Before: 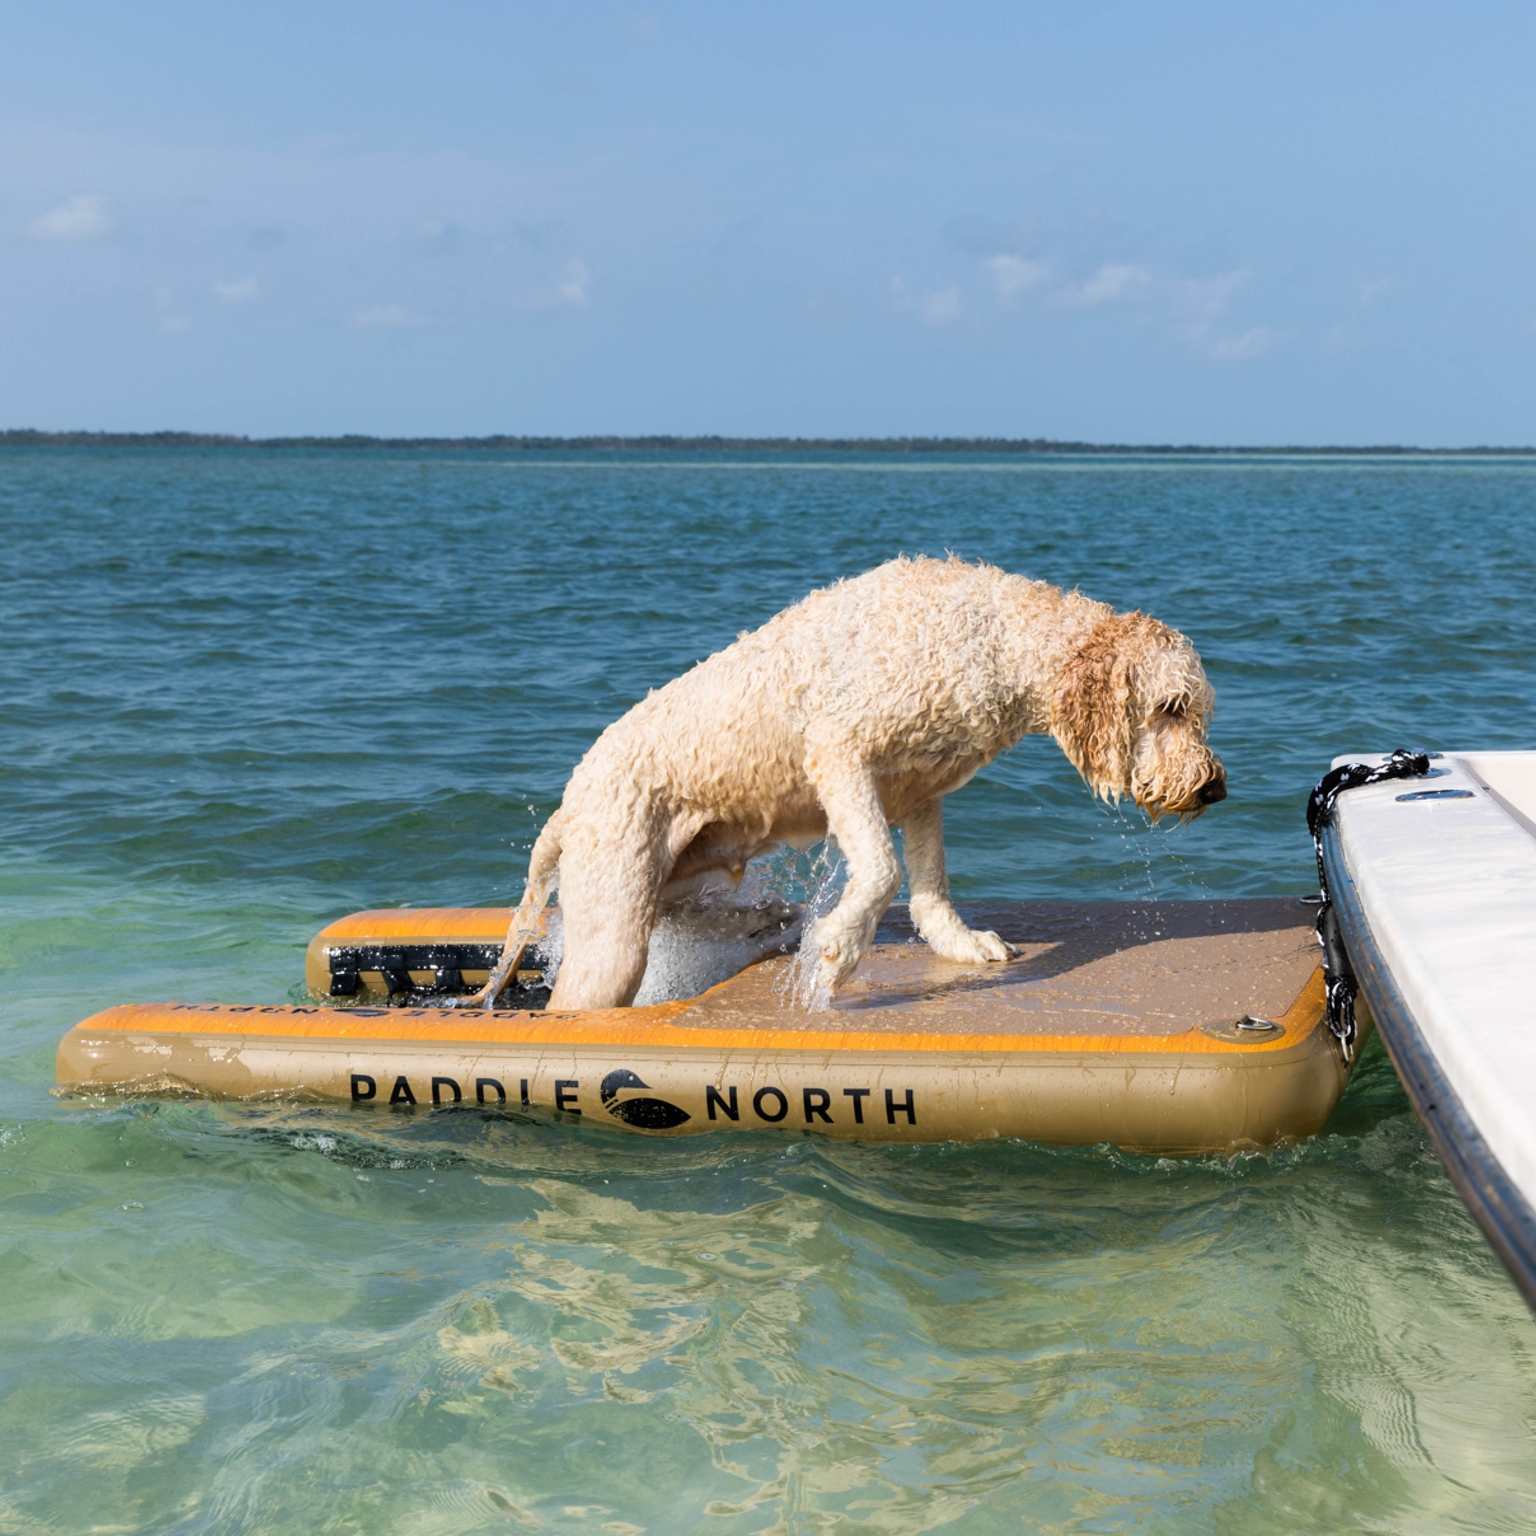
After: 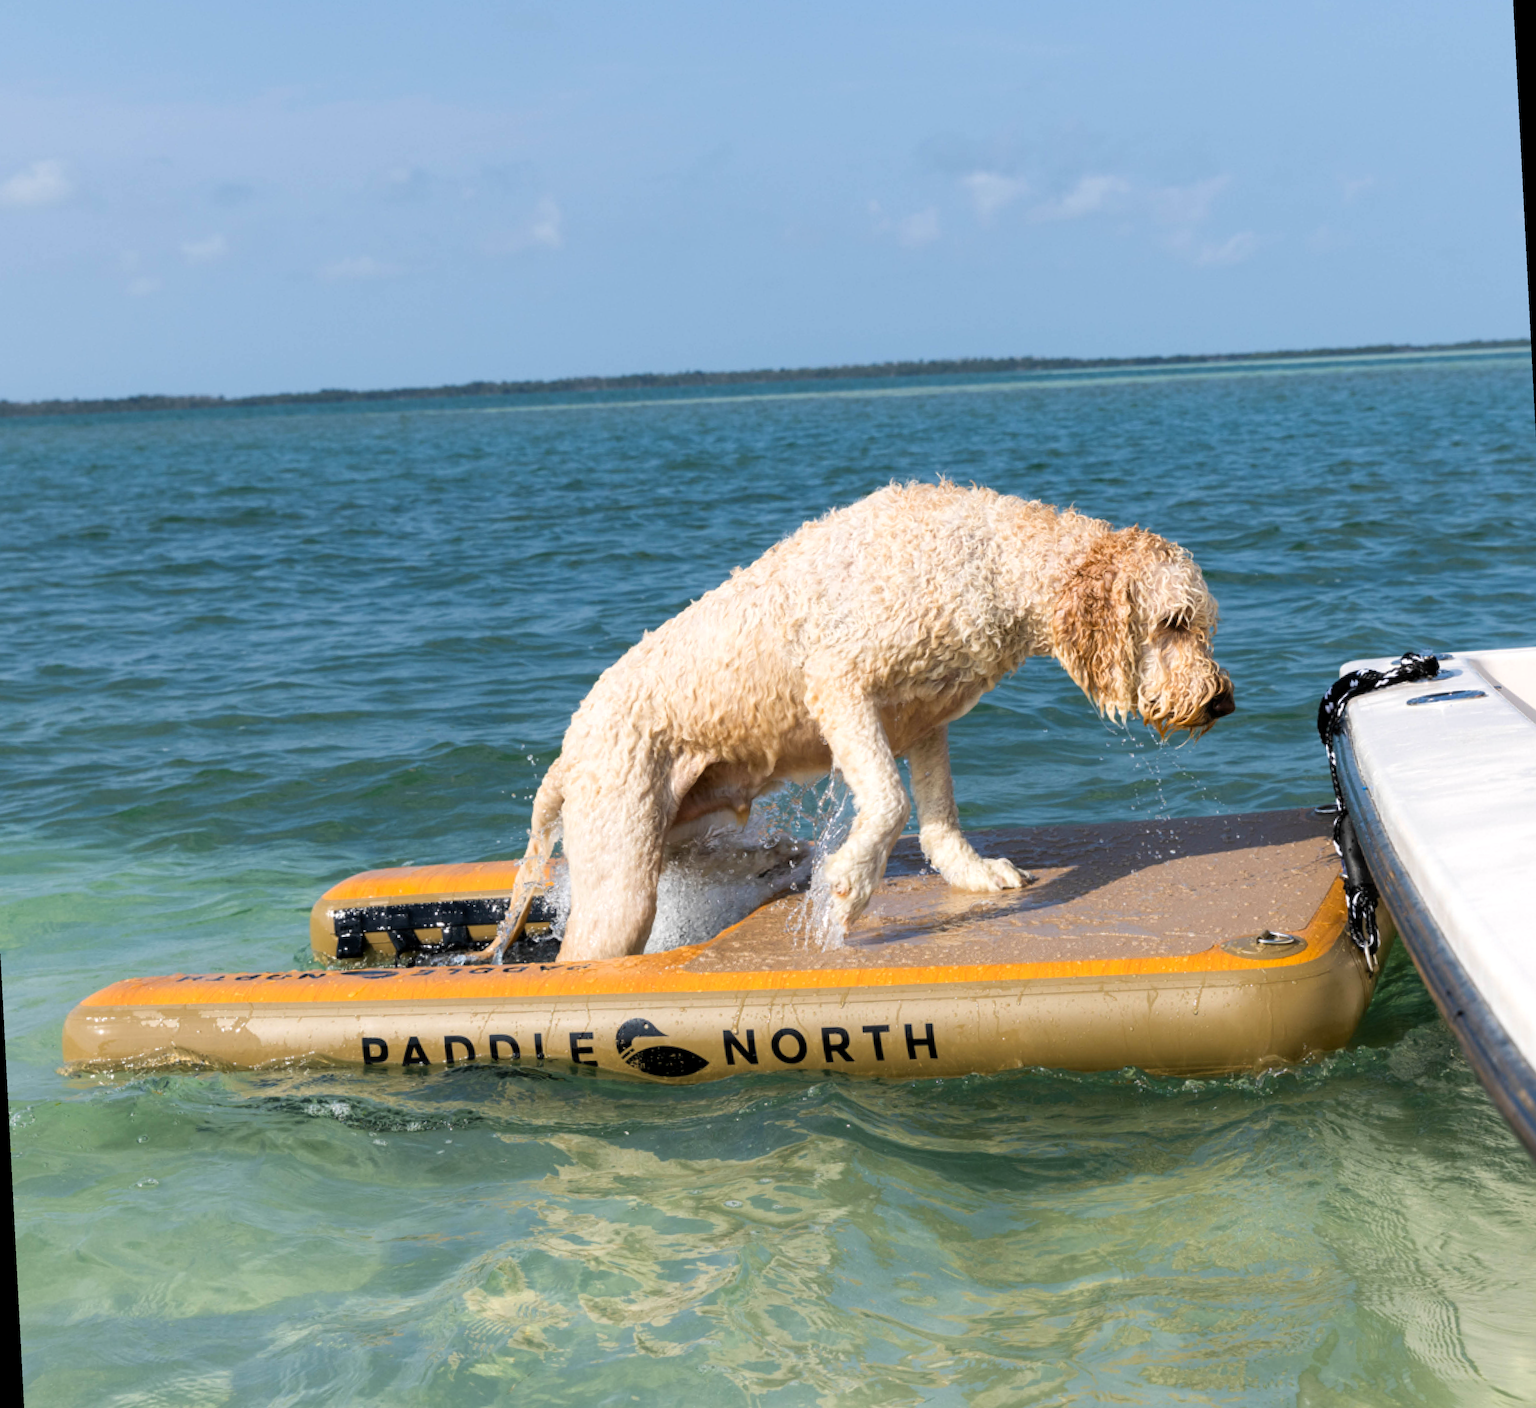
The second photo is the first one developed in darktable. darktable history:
exposure: black level correction 0.001, exposure 0.14 EV, compensate highlight preservation false
color zones: curves: ch1 [(0, 0.513) (0.143, 0.524) (0.286, 0.511) (0.429, 0.506) (0.571, 0.503) (0.714, 0.503) (0.857, 0.508) (1, 0.513)]
rotate and perspective: rotation -3°, crop left 0.031, crop right 0.968, crop top 0.07, crop bottom 0.93
